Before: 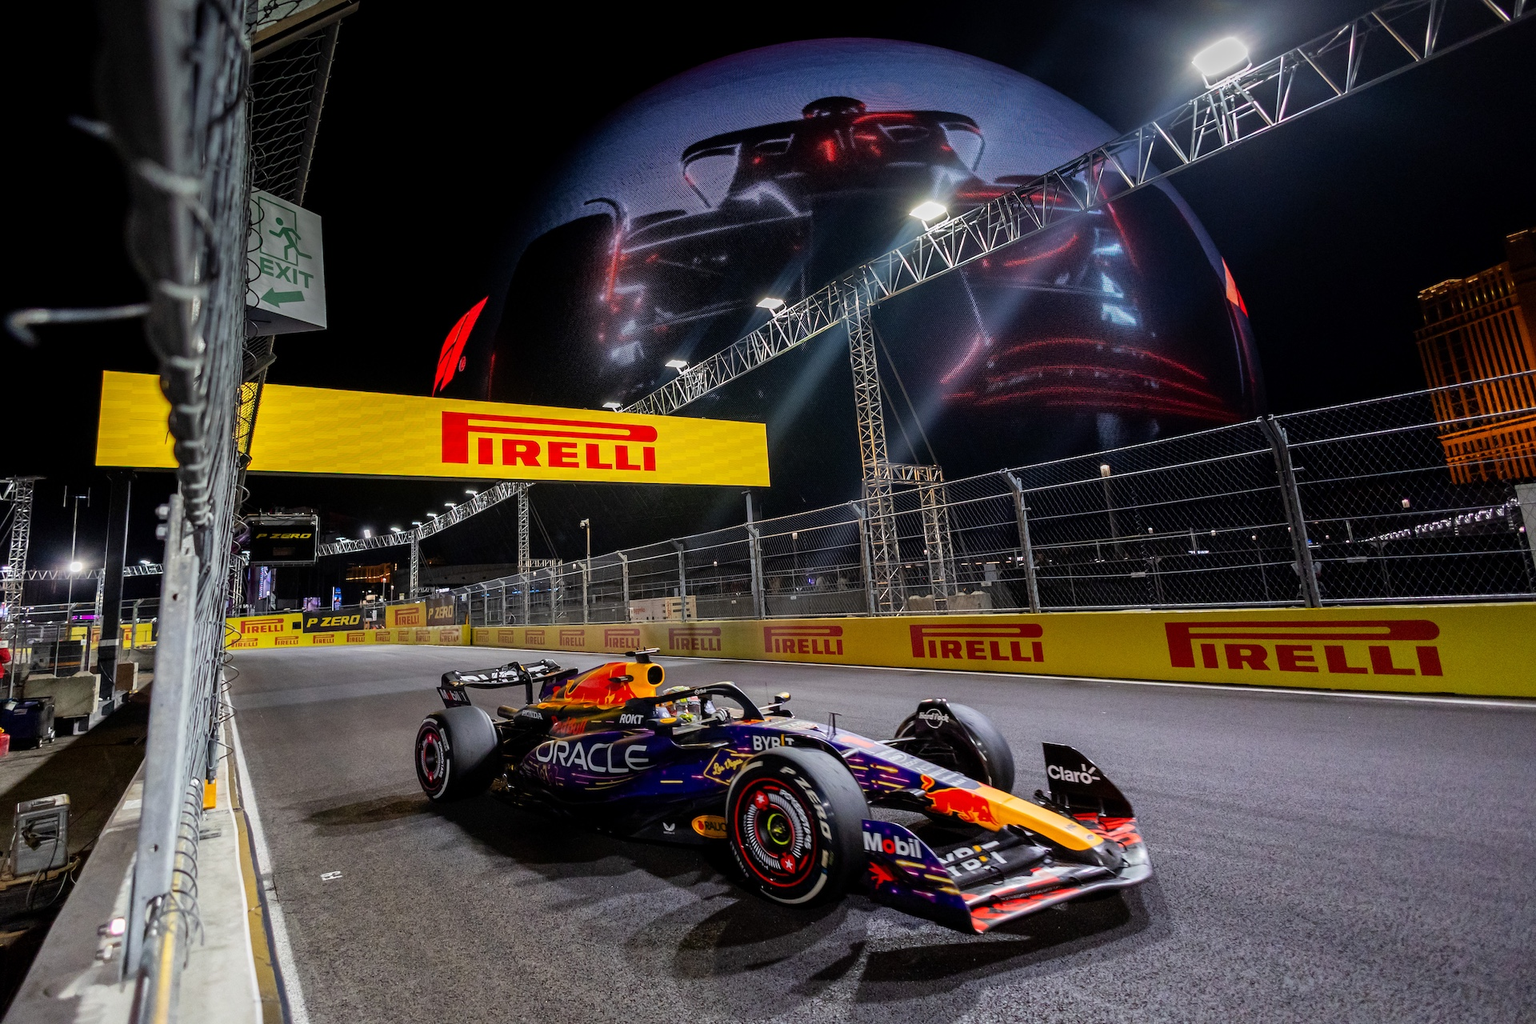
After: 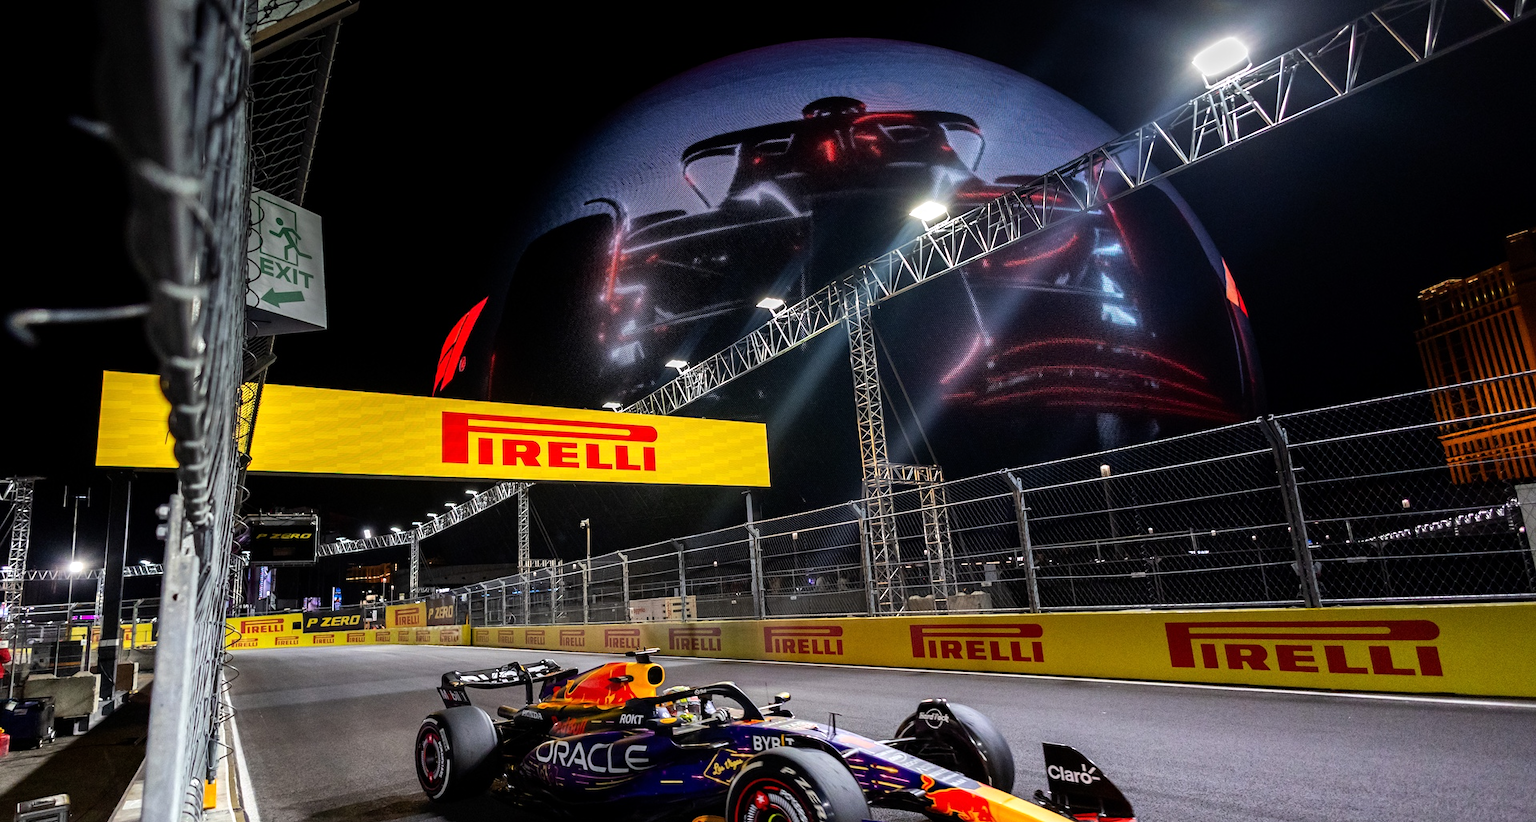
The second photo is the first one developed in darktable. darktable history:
tone equalizer: -8 EV -0.417 EV, -7 EV -0.389 EV, -6 EV -0.333 EV, -5 EV -0.222 EV, -3 EV 0.222 EV, -2 EV 0.333 EV, -1 EV 0.389 EV, +0 EV 0.417 EV, edges refinement/feathering 500, mask exposure compensation -1.57 EV, preserve details no
crop: bottom 19.644%
